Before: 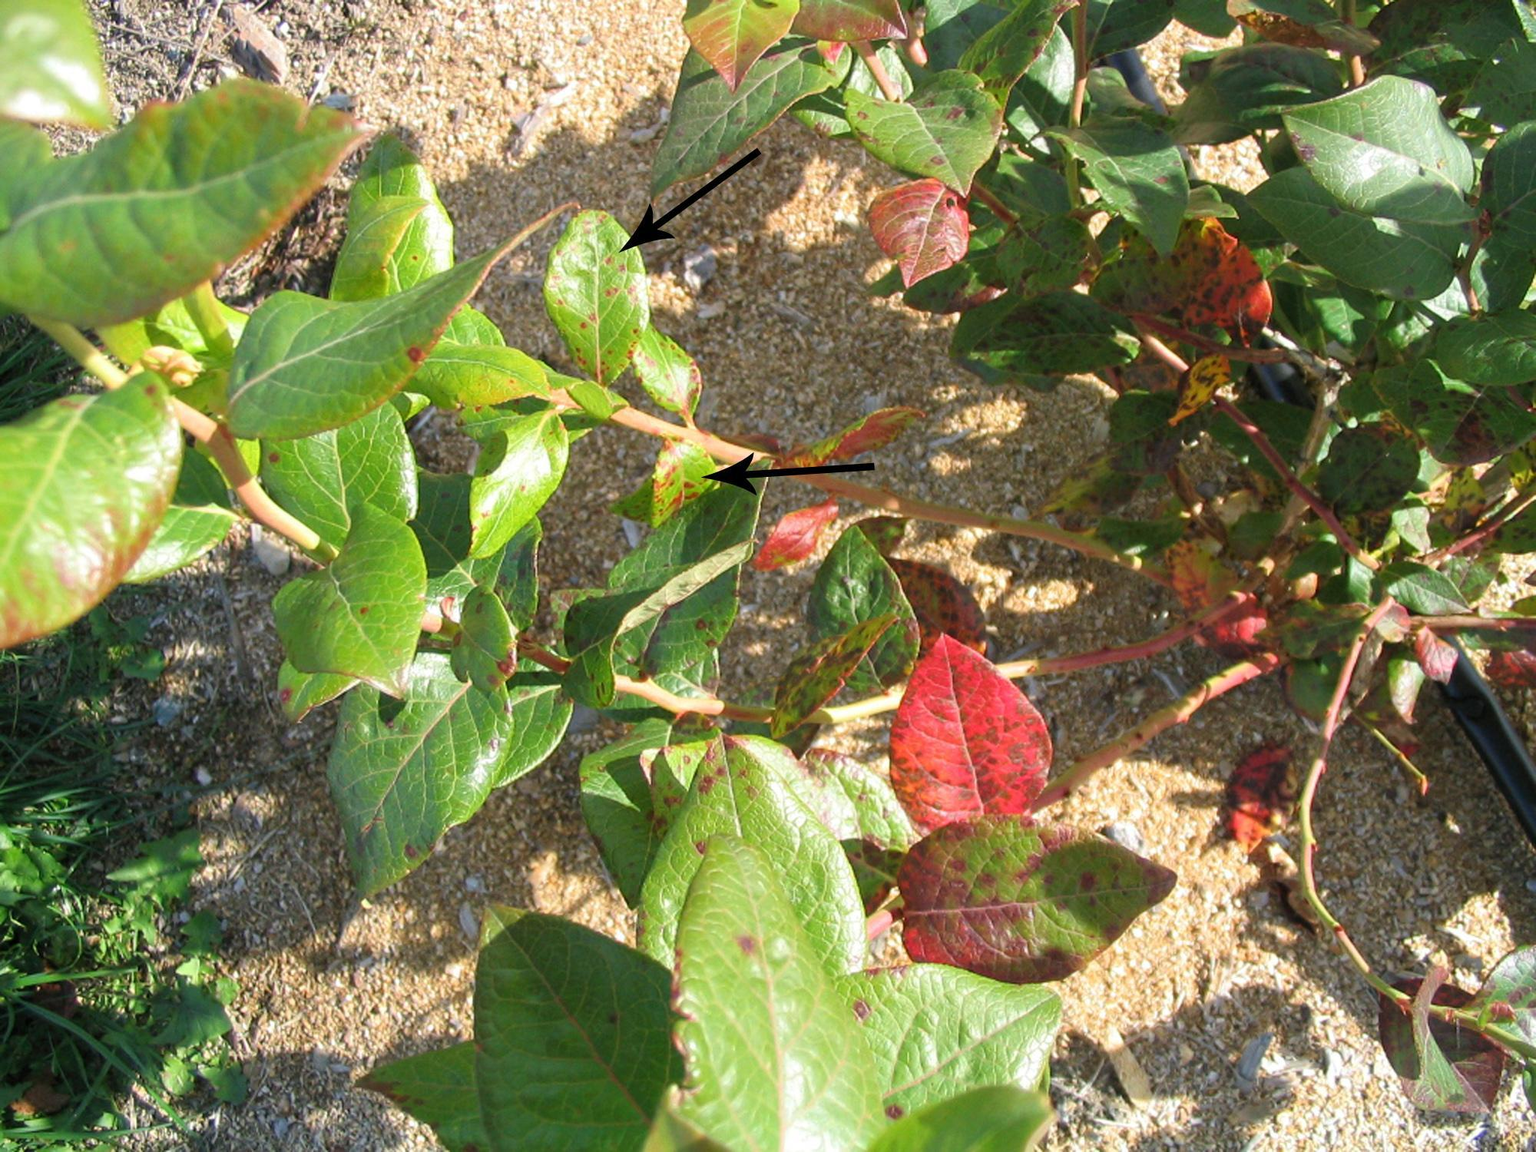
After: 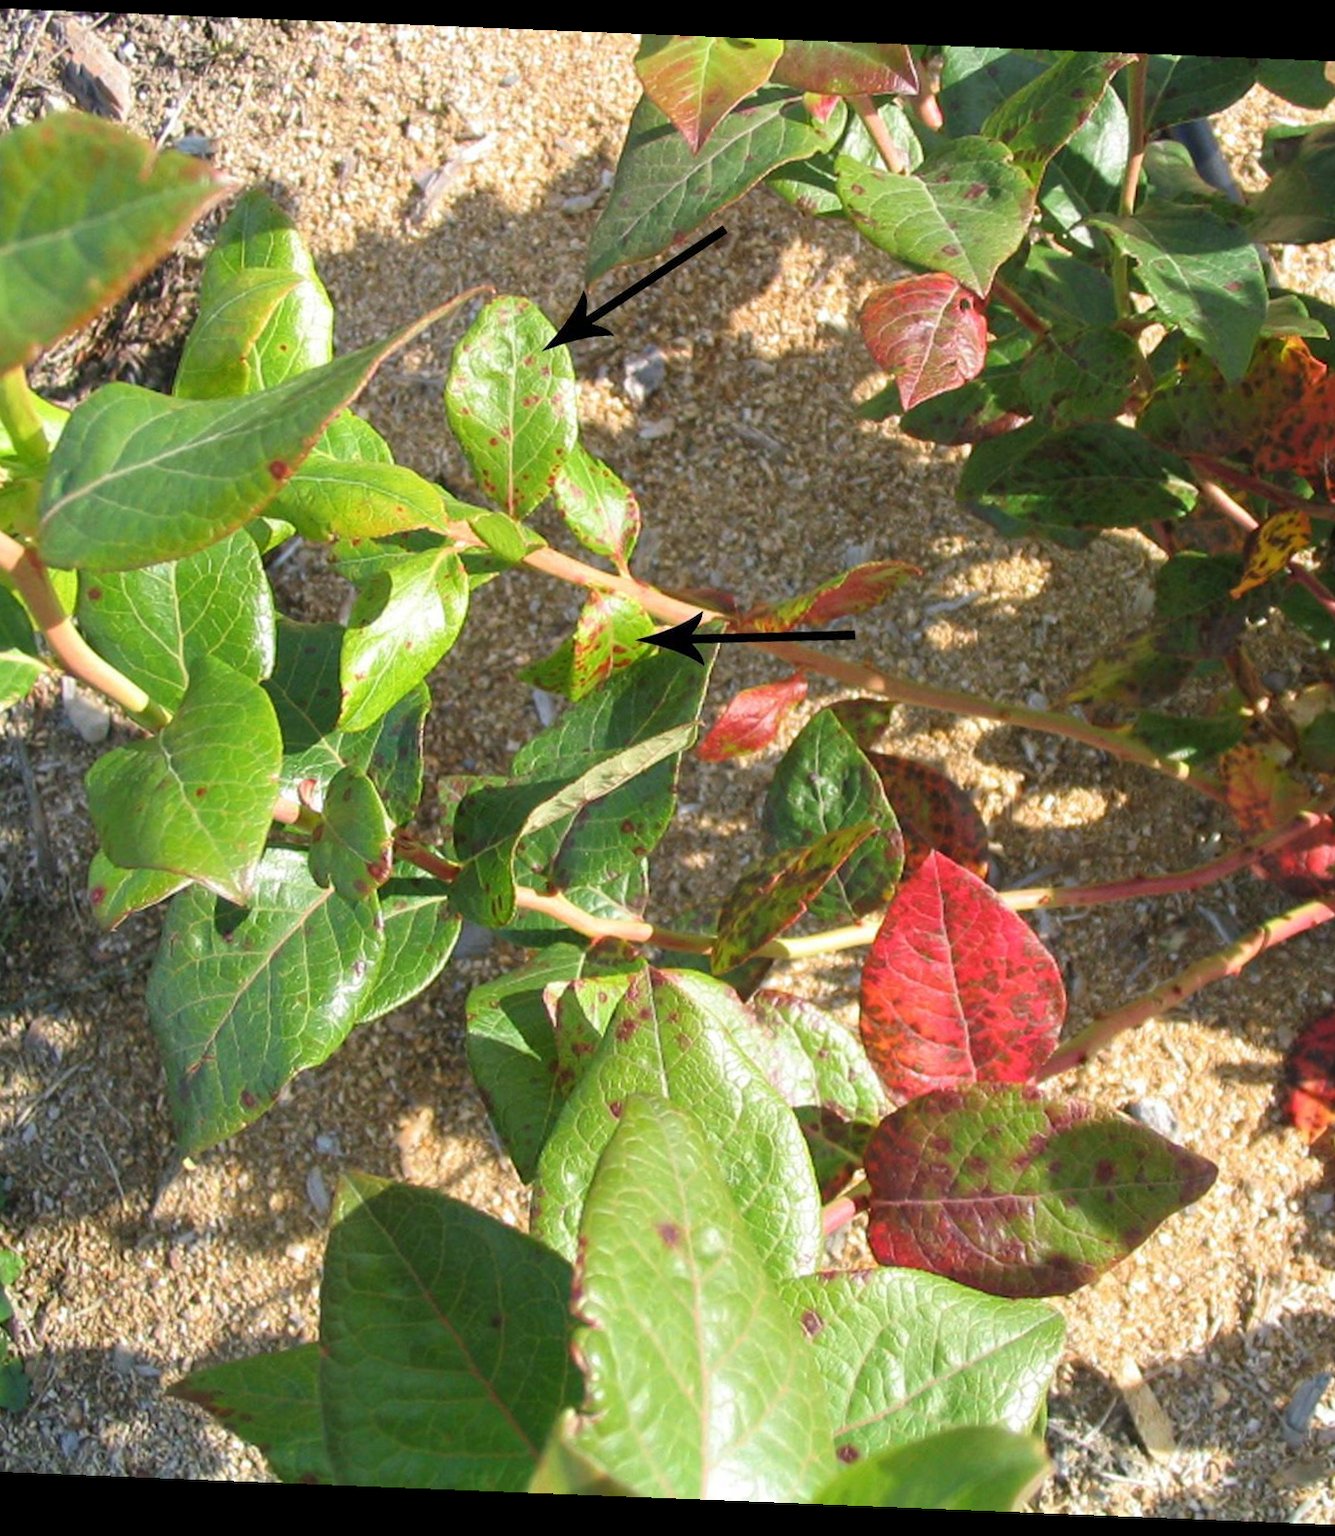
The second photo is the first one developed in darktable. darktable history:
rotate and perspective: rotation 2.27°, automatic cropping off
crop and rotate: left 14.385%, right 18.948%
